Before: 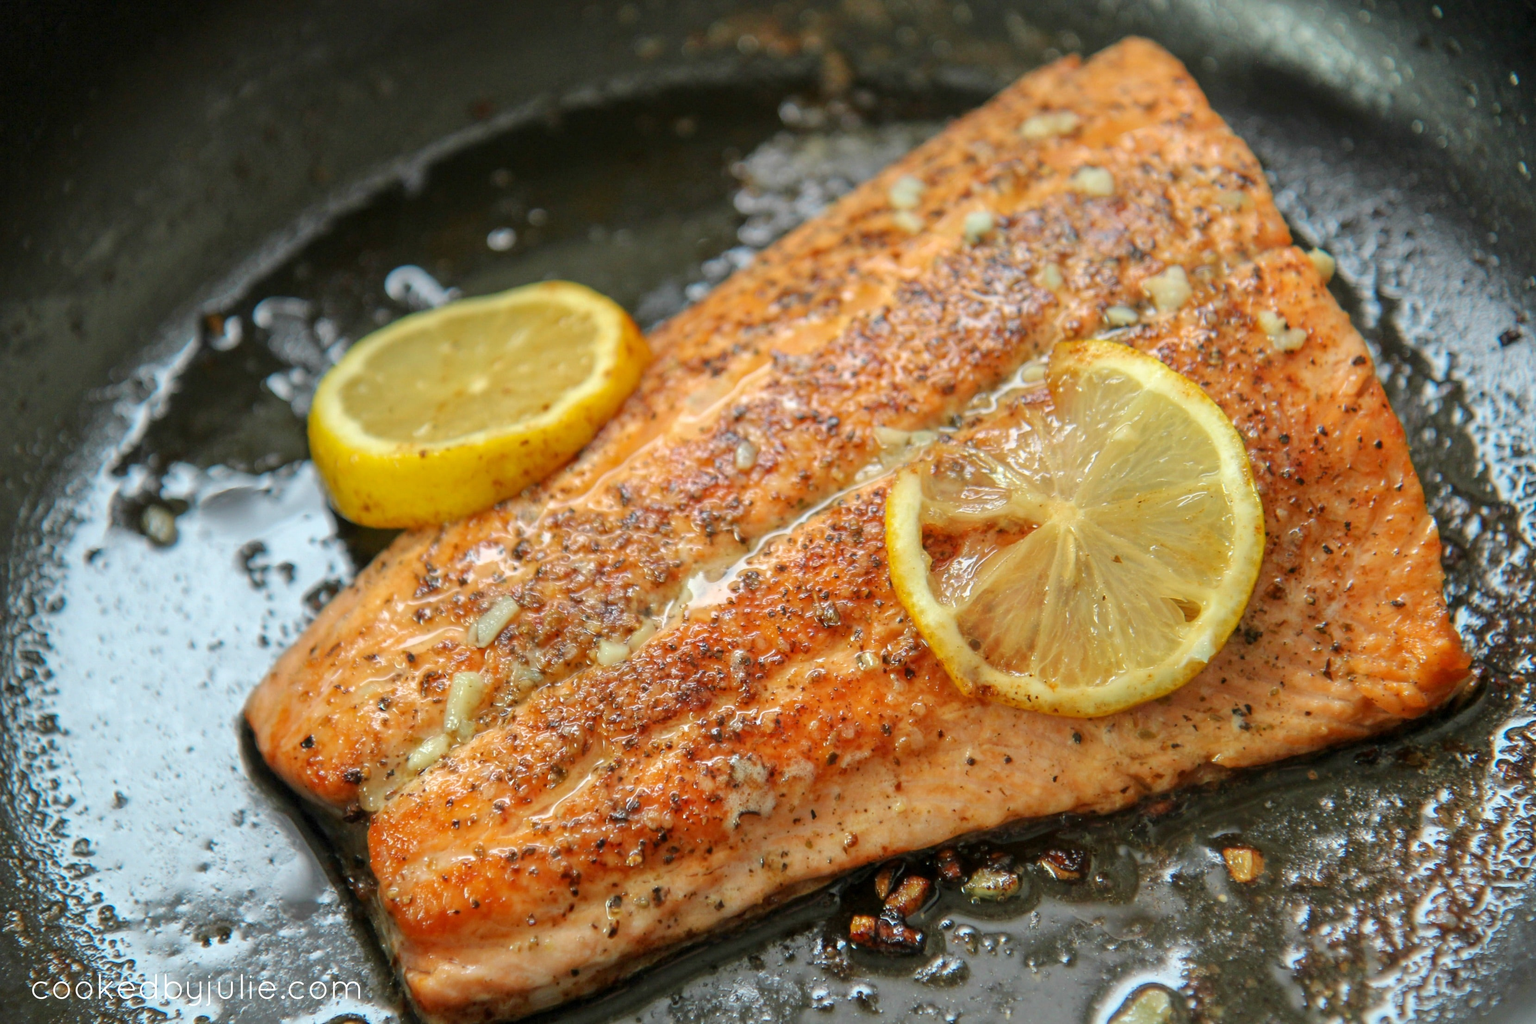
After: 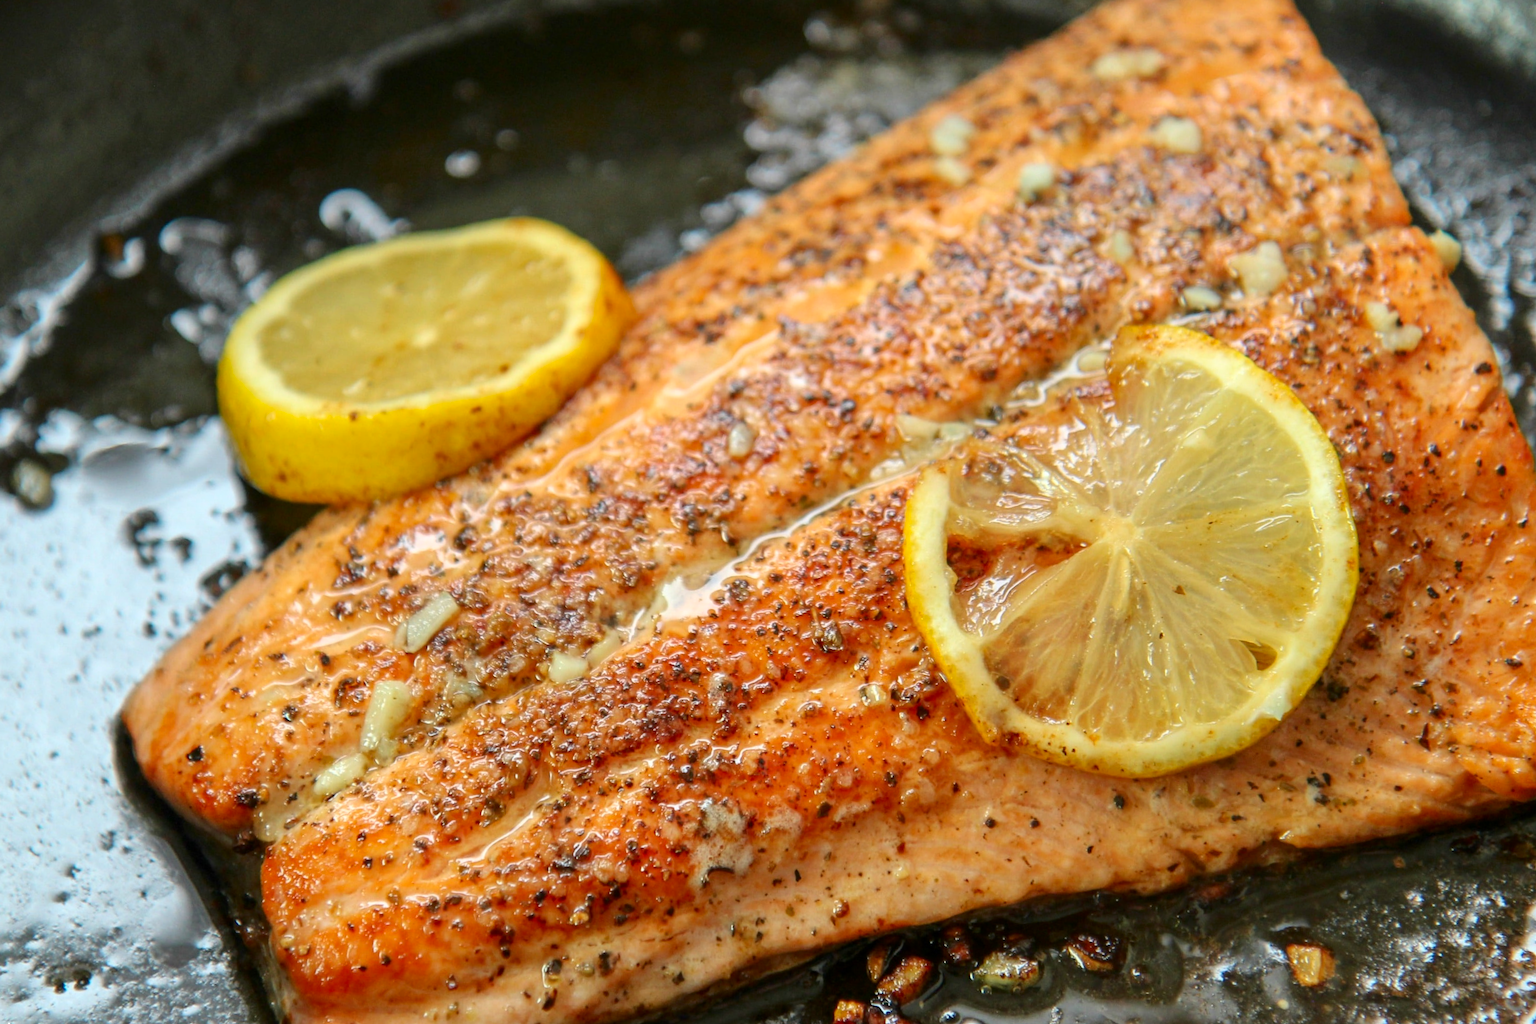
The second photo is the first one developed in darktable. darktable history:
contrast brightness saturation: contrast 0.15, brightness -0.01, saturation 0.1
crop and rotate: angle -3.27°, left 5.211%, top 5.211%, right 4.607%, bottom 4.607%
